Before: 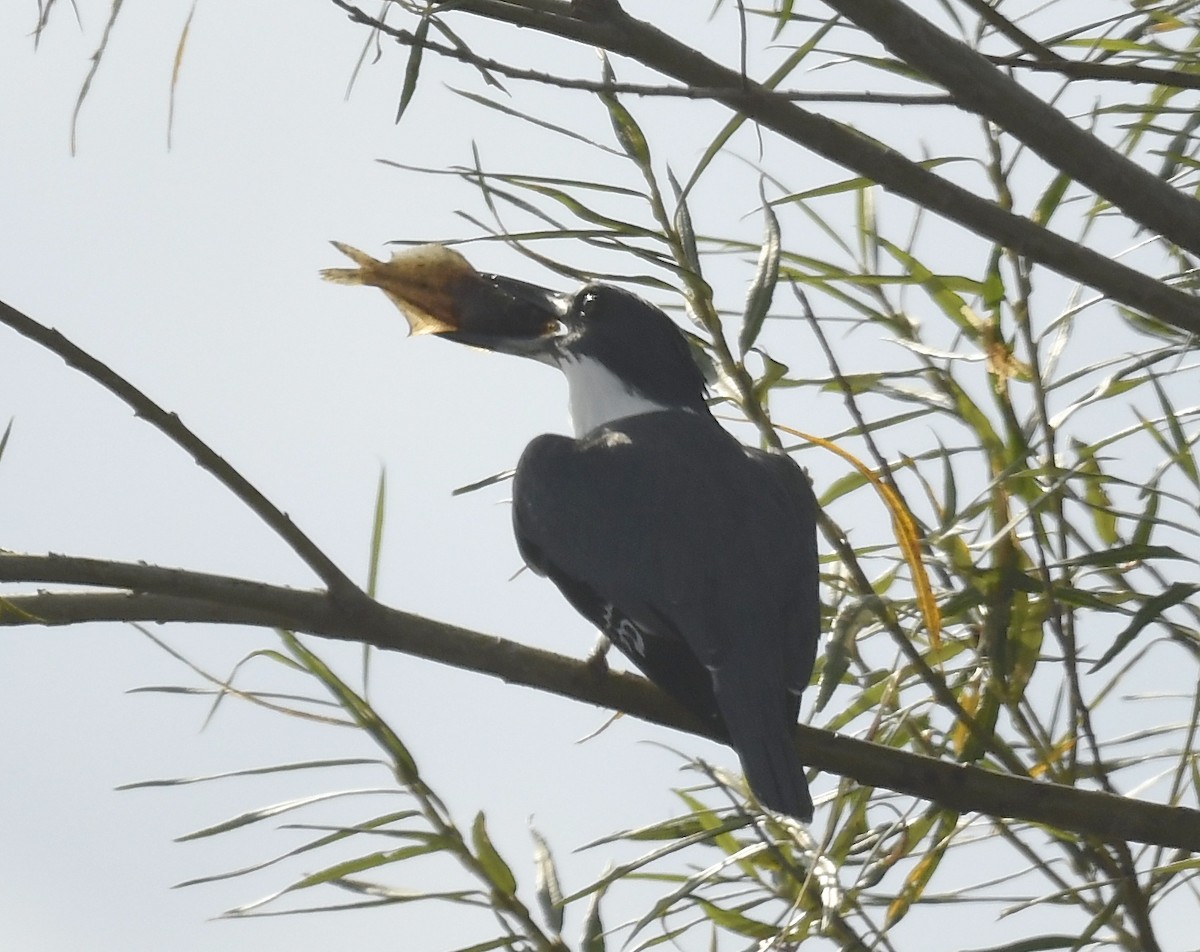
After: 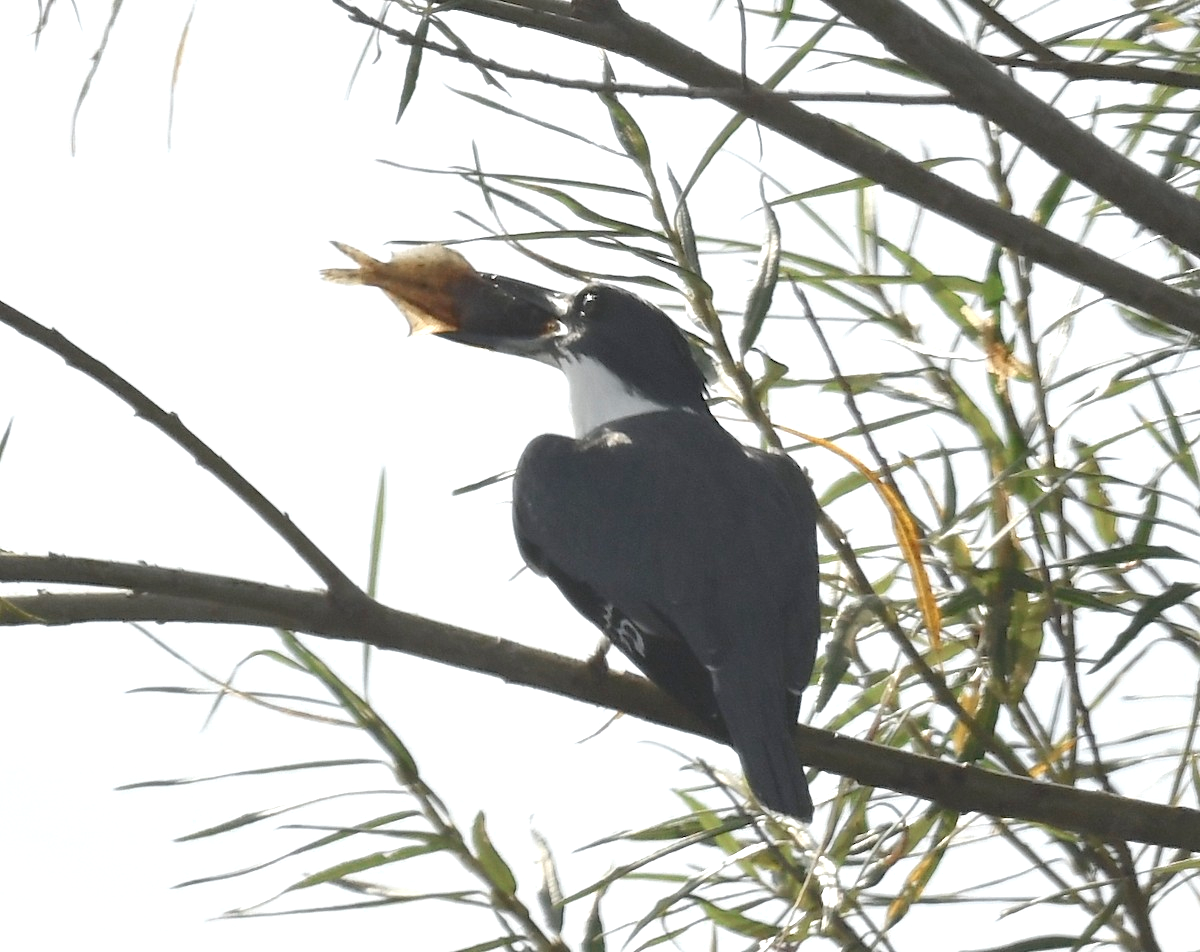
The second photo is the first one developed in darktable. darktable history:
color zones: curves: ch0 [(0, 0.5) (0.125, 0.4) (0.25, 0.5) (0.375, 0.4) (0.5, 0.4) (0.625, 0.6) (0.75, 0.6) (0.875, 0.5)]; ch1 [(0, 0.35) (0.125, 0.45) (0.25, 0.35) (0.375, 0.35) (0.5, 0.35) (0.625, 0.35) (0.75, 0.45) (0.875, 0.35)]; ch2 [(0, 0.6) (0.125, 0.5) (0.25, 0.5) (0.375, 0.6) (0.5, 0.6) (0.625, 0.5) (0.75, 0.5) (0.875, 0.5)]
exposure: black level correction 0.001, exposure 0.499 EV, compensate exposure bias true, compensate highlight preservation false
